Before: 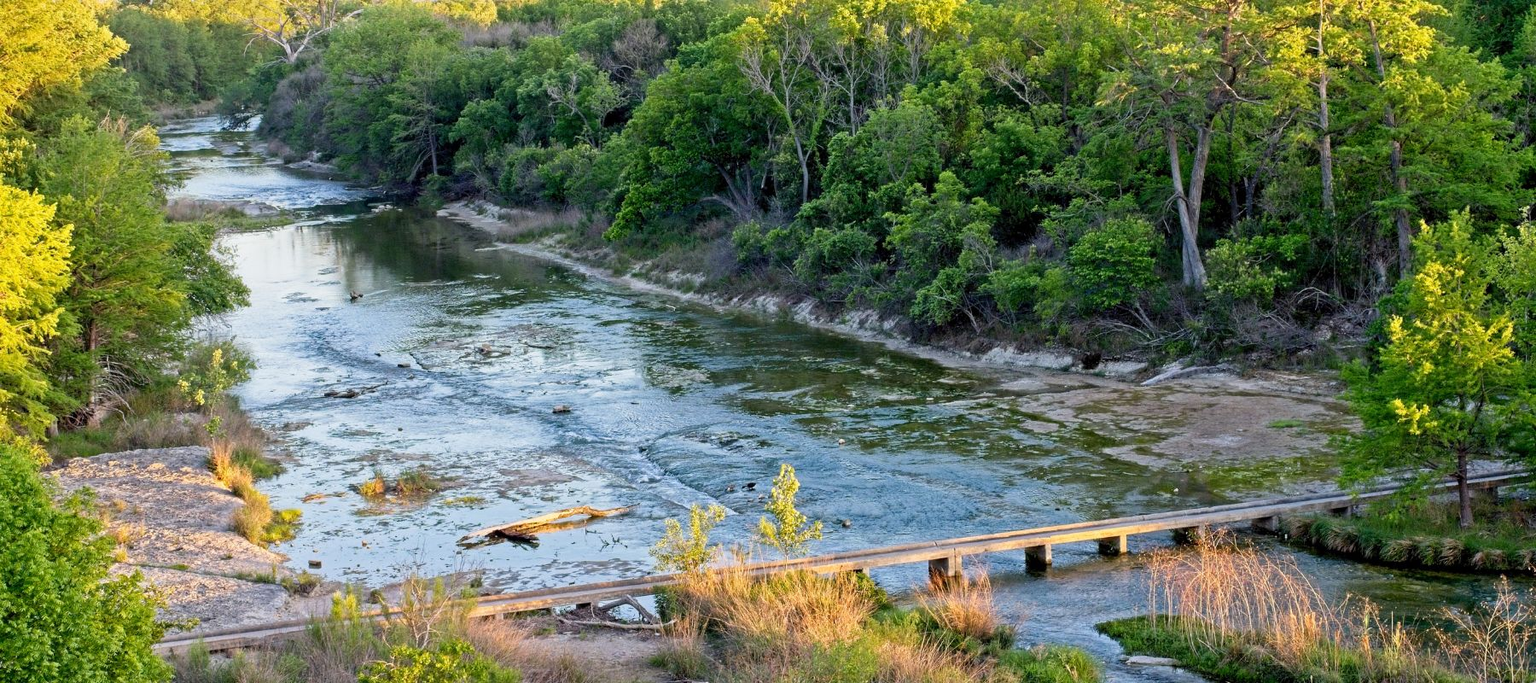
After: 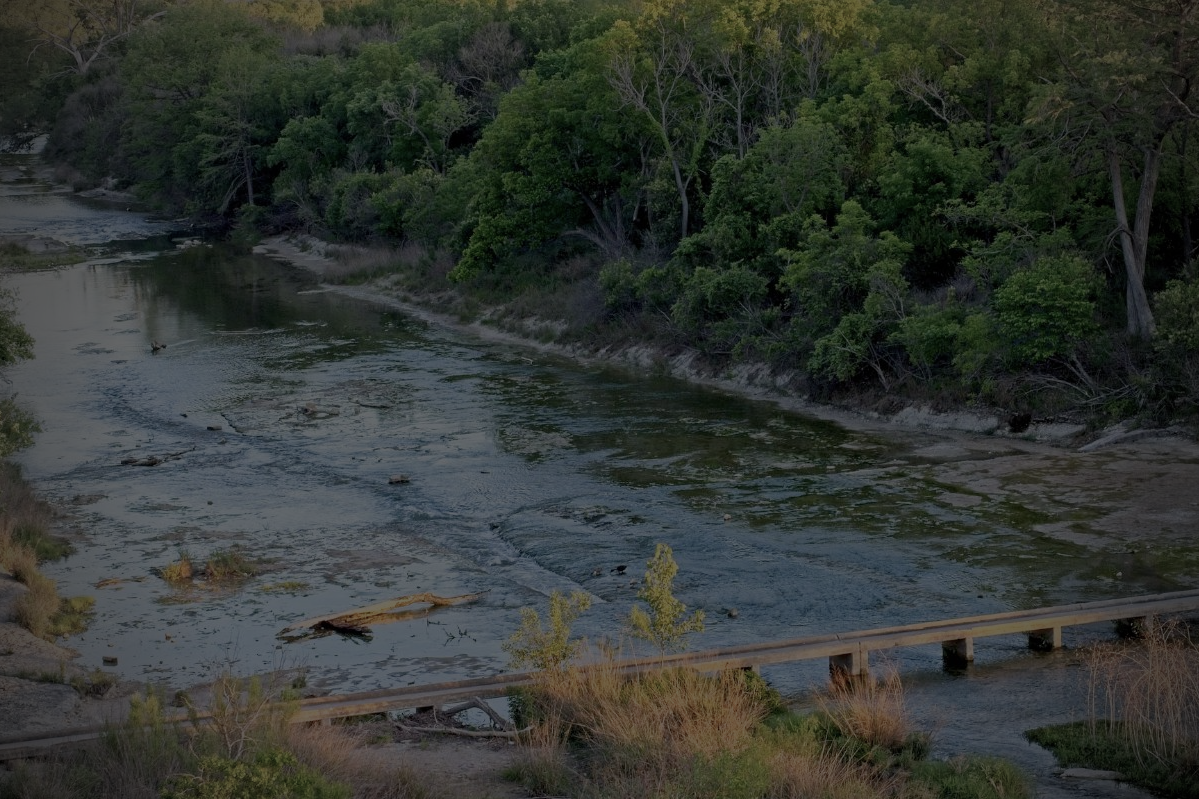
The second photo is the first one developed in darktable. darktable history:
crop and rotate: left 14.436%, right 18.898%
vignetting: fall-off start 75%, brightness -0.692, width/height ratio 1.084
color balance rgb: perceptual brilliance grading › global brilliance -48.39%
color balance: contrast -15%
exposure: exposure 0.014 EV, compensate highlight preservation false
color correction: saturation 0.98
levels: levels [0, 0.51, 1]
